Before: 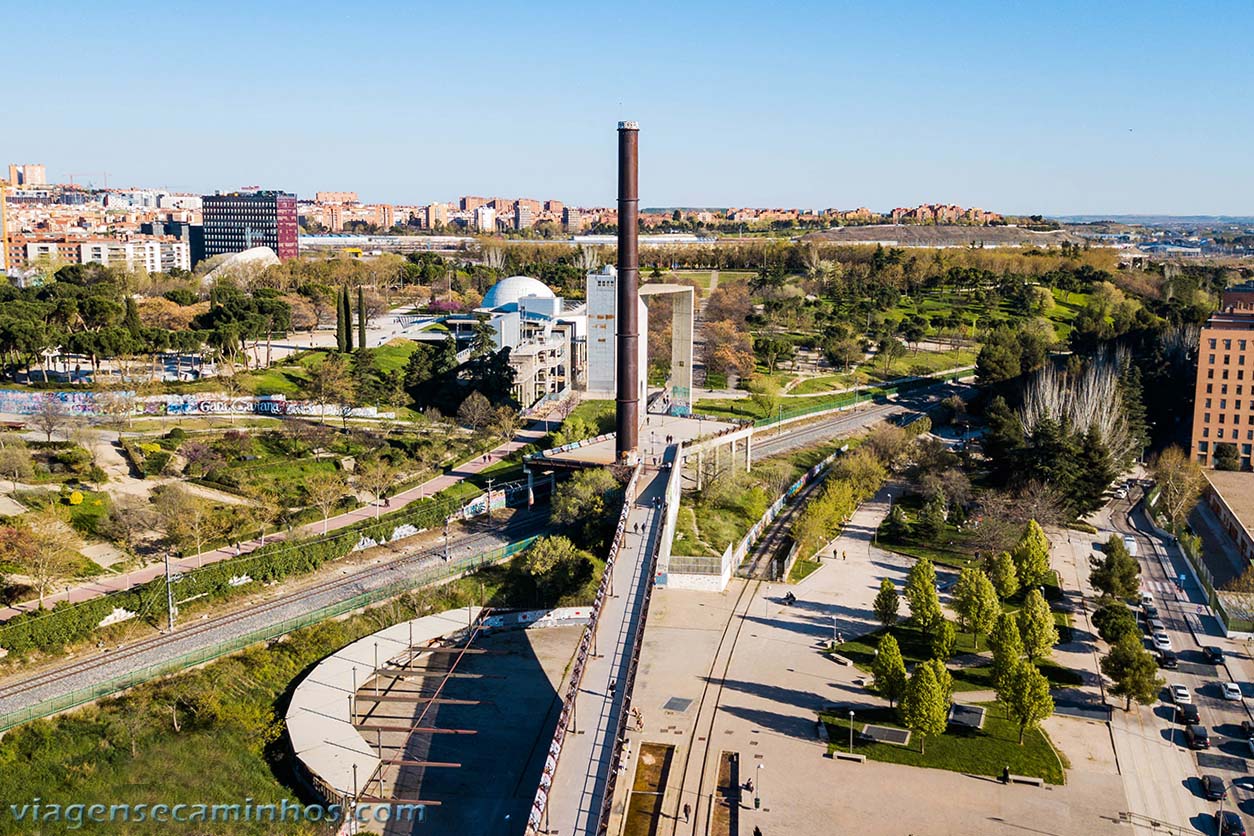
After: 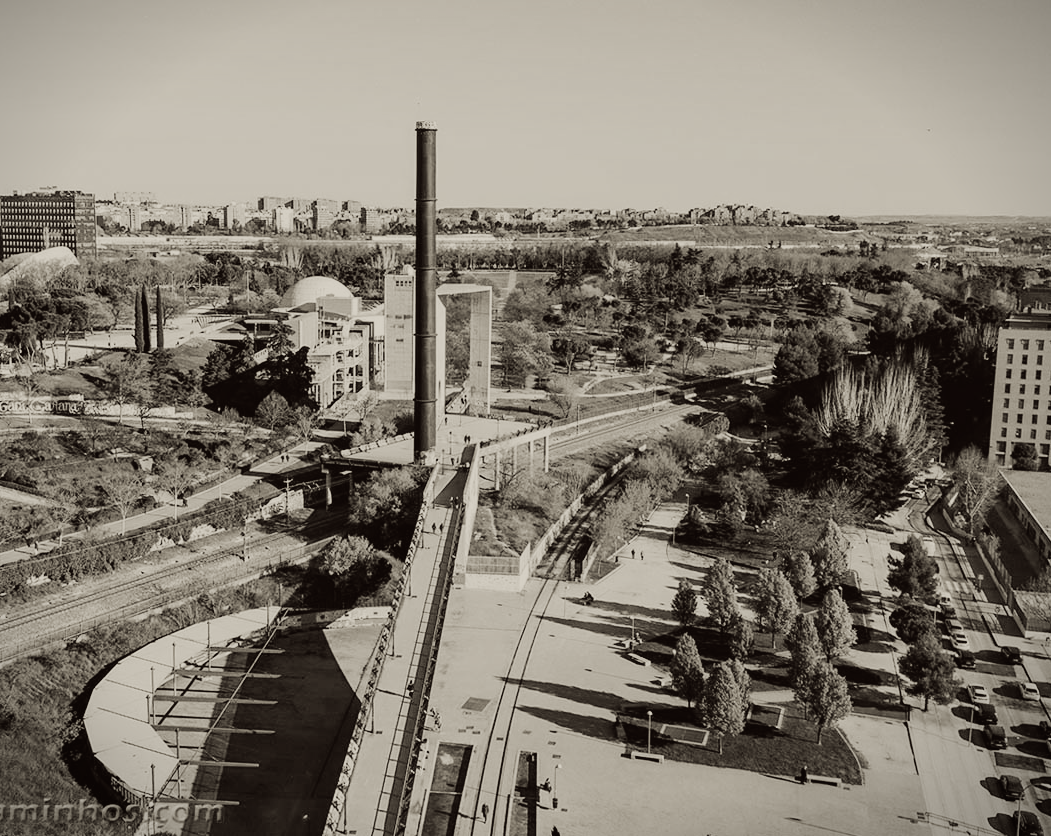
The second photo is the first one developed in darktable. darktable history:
color zones: curves: ch0 [(0.018, 0.548) (0.197, 0.654) (0.425, 0.447) (0.605, 0.658) (0.732, 0.579)]; ch1 [(0.105, 0.531) (0.224, 0.531) (0.386, 0.39) (0.618, 0.456) (0.732, 0.456) (0.956, 0.421)]; ch2 [(0.039, 0.583) (0.215, 0.465) (0.399, 0.544) (0.465, 0.548) (0.614, 0.447) (0.724, 0.43) (0.882, 0.623) (0.956, 0.632)]
color calibration: output gray [0.267, 0.423, 0.261, 0], illuminant same as pipeline (D50), adaptation none (bypass)
color balance rgb: shadows fall-off 101%, linear chroma grading › mid-tones 7.63%, perceptual saturation grading › mid-tones 11.68%, mask middle-gray fulcrum 22.45%, global vibrance 10.11%, saturation formula JzAzBz (2021)
color balance: lift [1.005, 1.002, 0.998, 0.998], gamma [1, 1.021, 1.02, 0.979], gain [0.923, 1.066, 1.056, 0.934]
exposure: black level correction -0.005, exposure 0.054 EV, compensate highlight preservation false
filmic rgb: black relative exposure -6.98 EV, white relative exposure 5.63 EV, hardness 2.86
vignetting: fall-off start 97.23%, saturation -0.024, center (-0.033, -0.042), width/height ratio 1.179, unbound false
crop: left 16.145%
